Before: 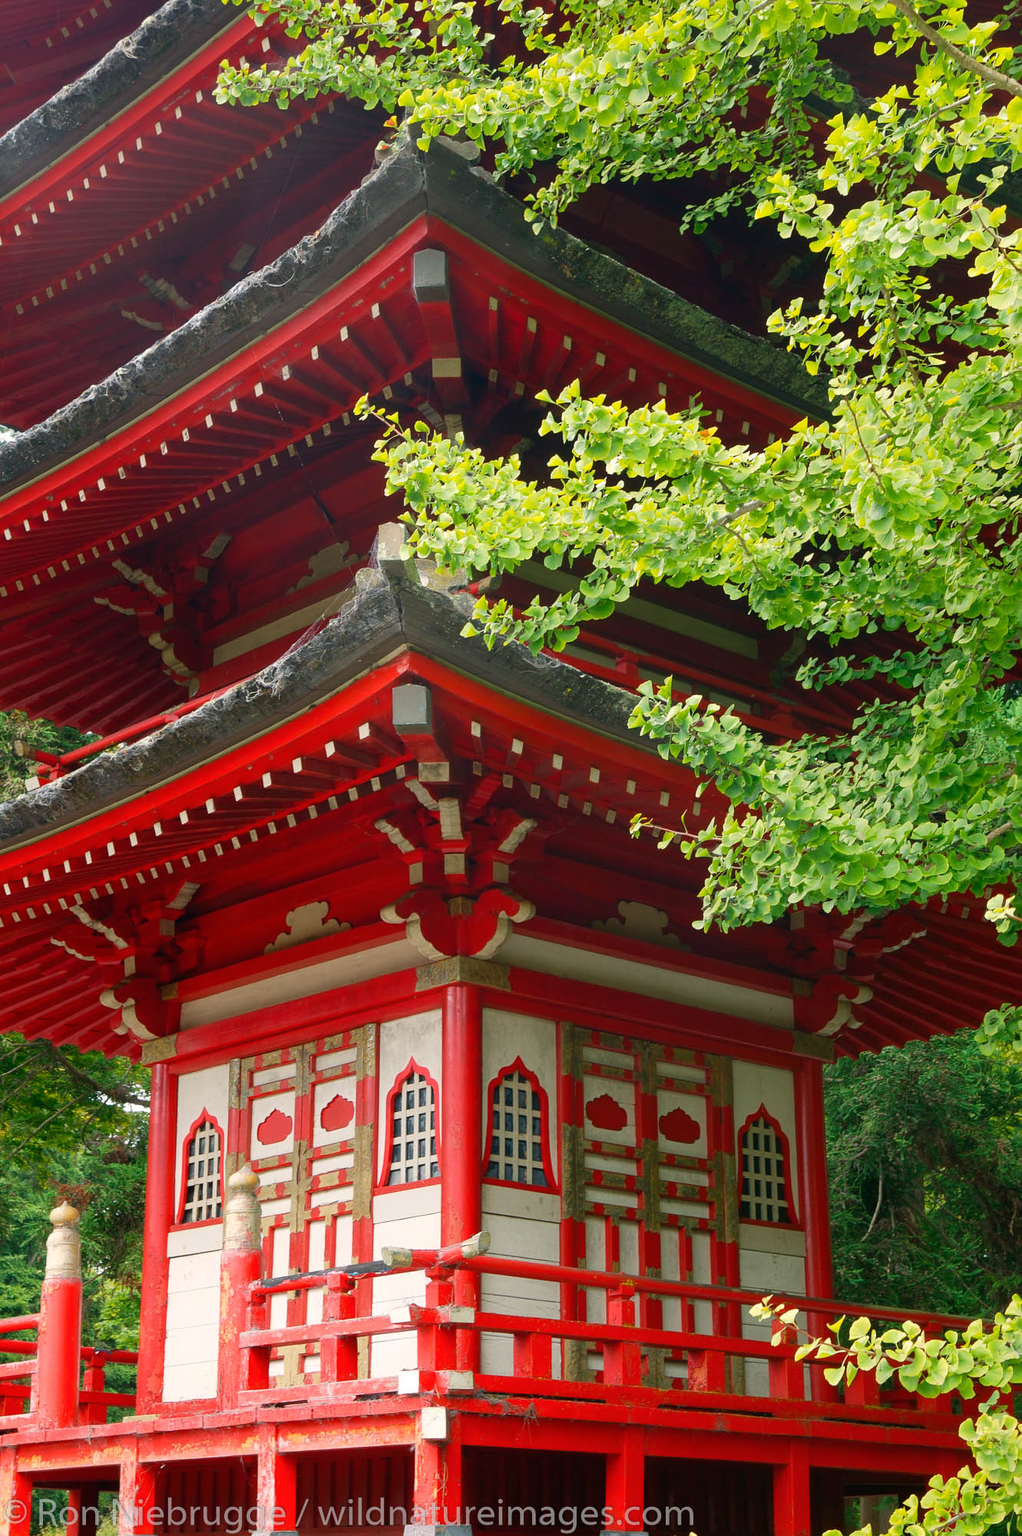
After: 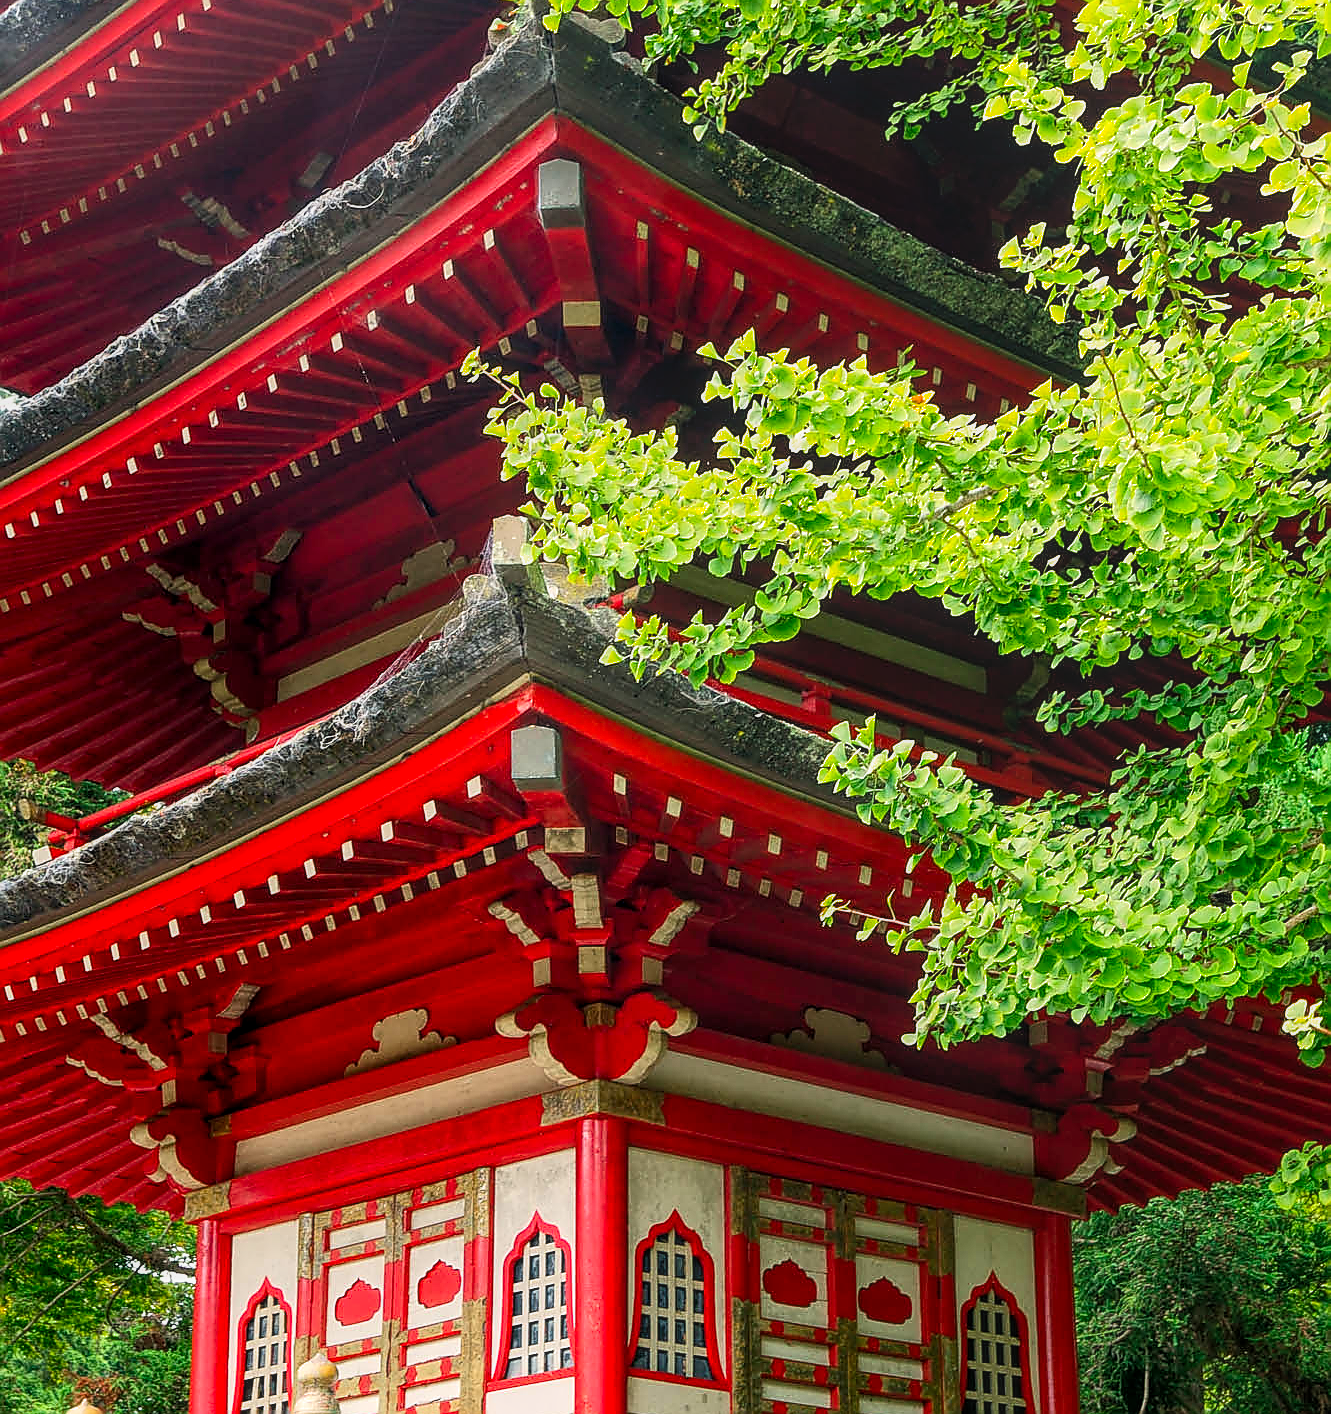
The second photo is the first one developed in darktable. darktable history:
crop and rotate: top 8.293%, bottom 20.996%
filmic rgb: middle gray luminance 18.42%, black relative exposure -11.45 EV, white relative exposure 2.55 EV, threshold 6 EV, target black luminance 0%, hardness 8.41, latitude 99%, contrast 1.084, shadows ↔ highlights balance 0.505%, add noise in highlights 0, preserve chrominance max RGB, color science v3 (2019), use custom middle-gray values true, iterations of high-quality reconstruction 0, contrast in highlights soft, enable highlight reconstruction true
local contrast: highlights 74%, shadows 55%, detail 176%, midtone range 0.207
contrast brightness saturation: contrast 0.23, brightness 0.1, saturation 0.29
sharpen: radius 1.4, amount 1.25, threshold 0.7
